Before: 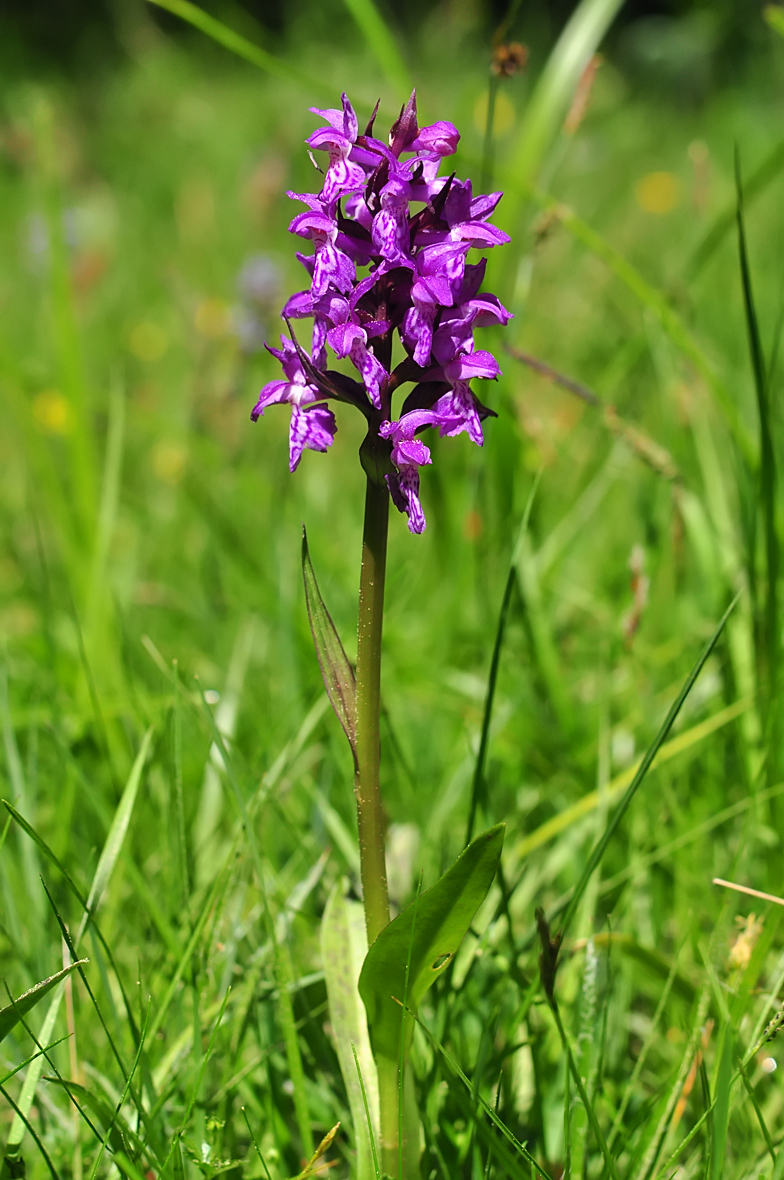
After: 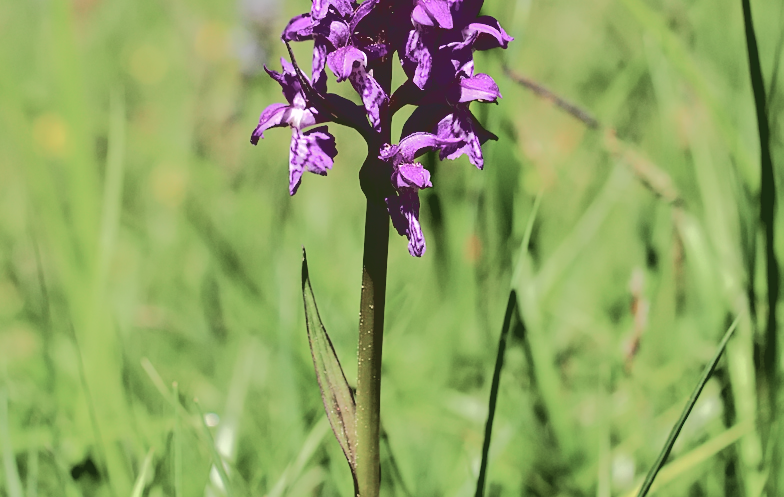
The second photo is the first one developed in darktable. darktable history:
base curve: curves: ch0 [(0.065, 0.026) (0.236, 0.358) (0.53, 0.546) (0.777, 0.841) (0.924, 0.992)]
contrast brightness saturation: contrast 0.095, saturation -0.357
crop and rotate: top 23.499%, bottom 34.333%
